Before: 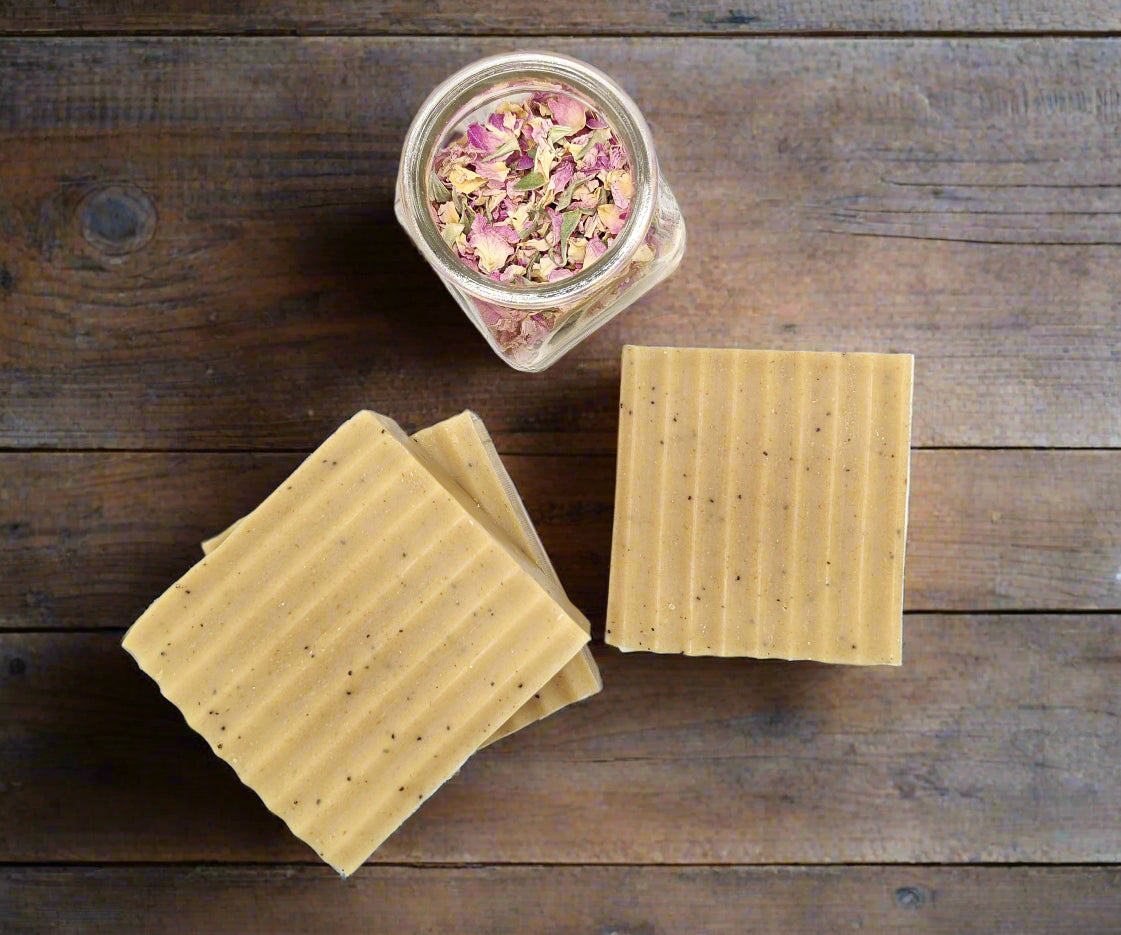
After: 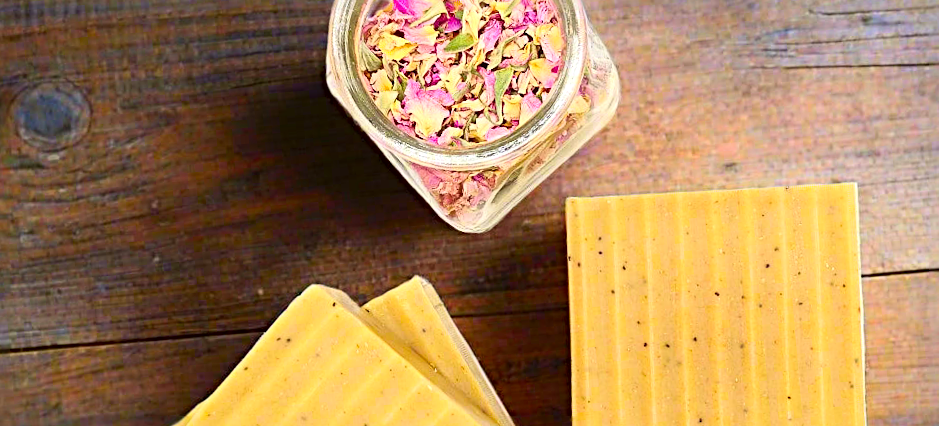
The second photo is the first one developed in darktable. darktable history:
crop: left 7.036%, top 18.398%, right 14.379%, bottom 40.043%
sharpen: radius 4
rotate and perspective: rotation -4.86°, automatic cropping off
contrast brightness saturation: contrast 0.2, brightness 0.2, saturation 0.8
